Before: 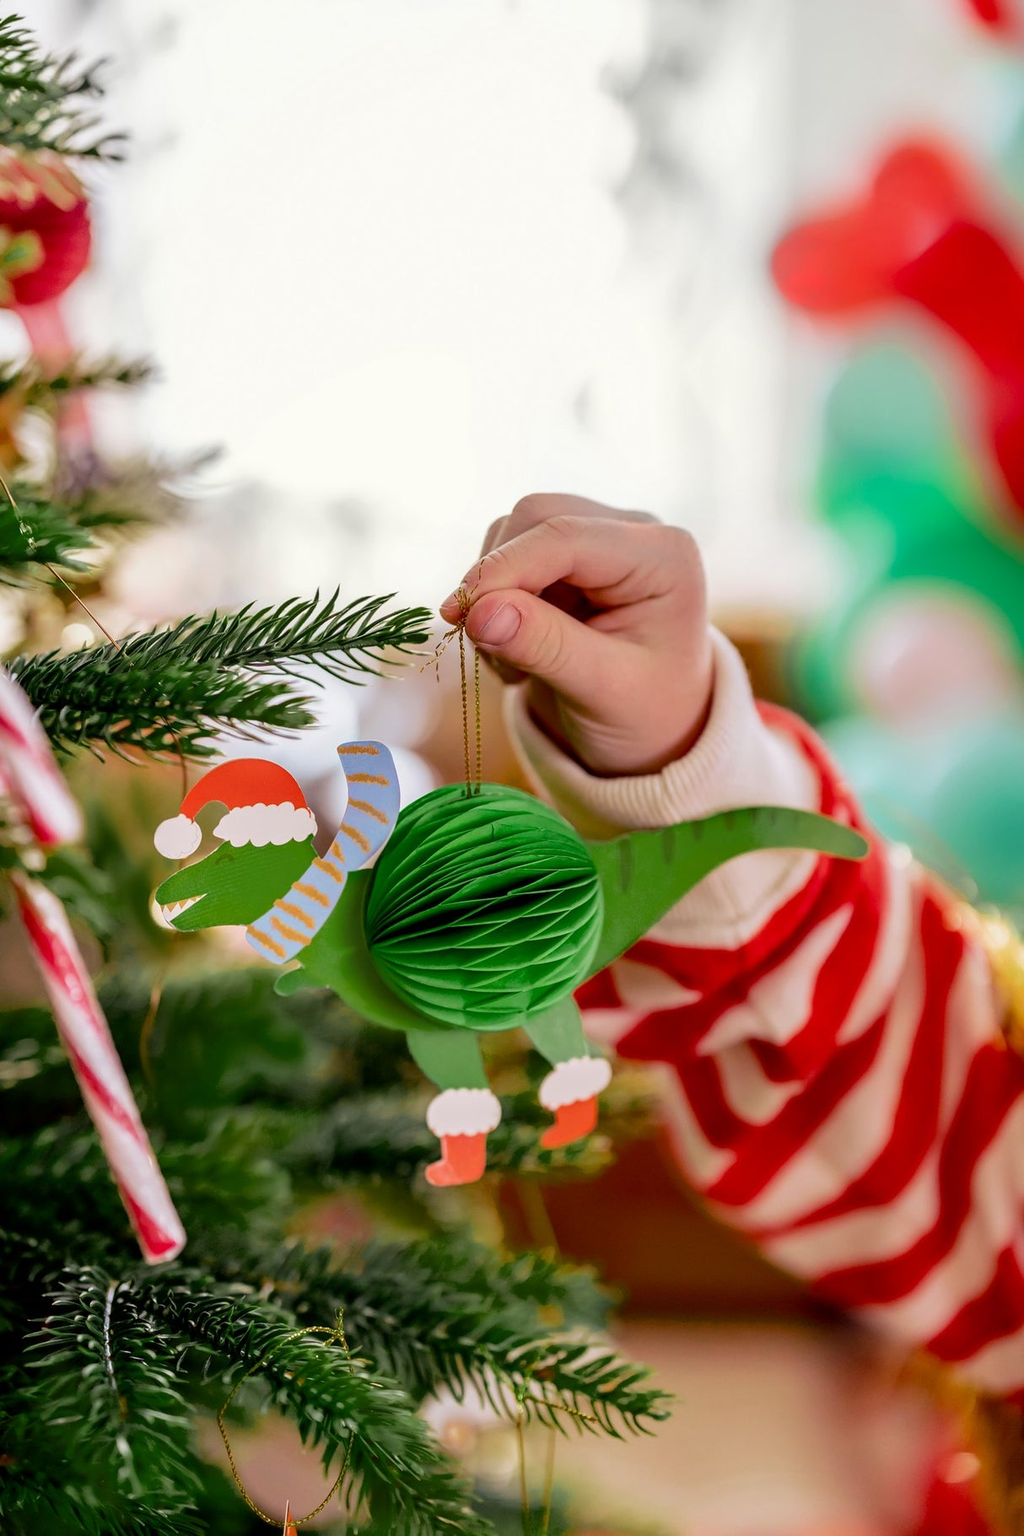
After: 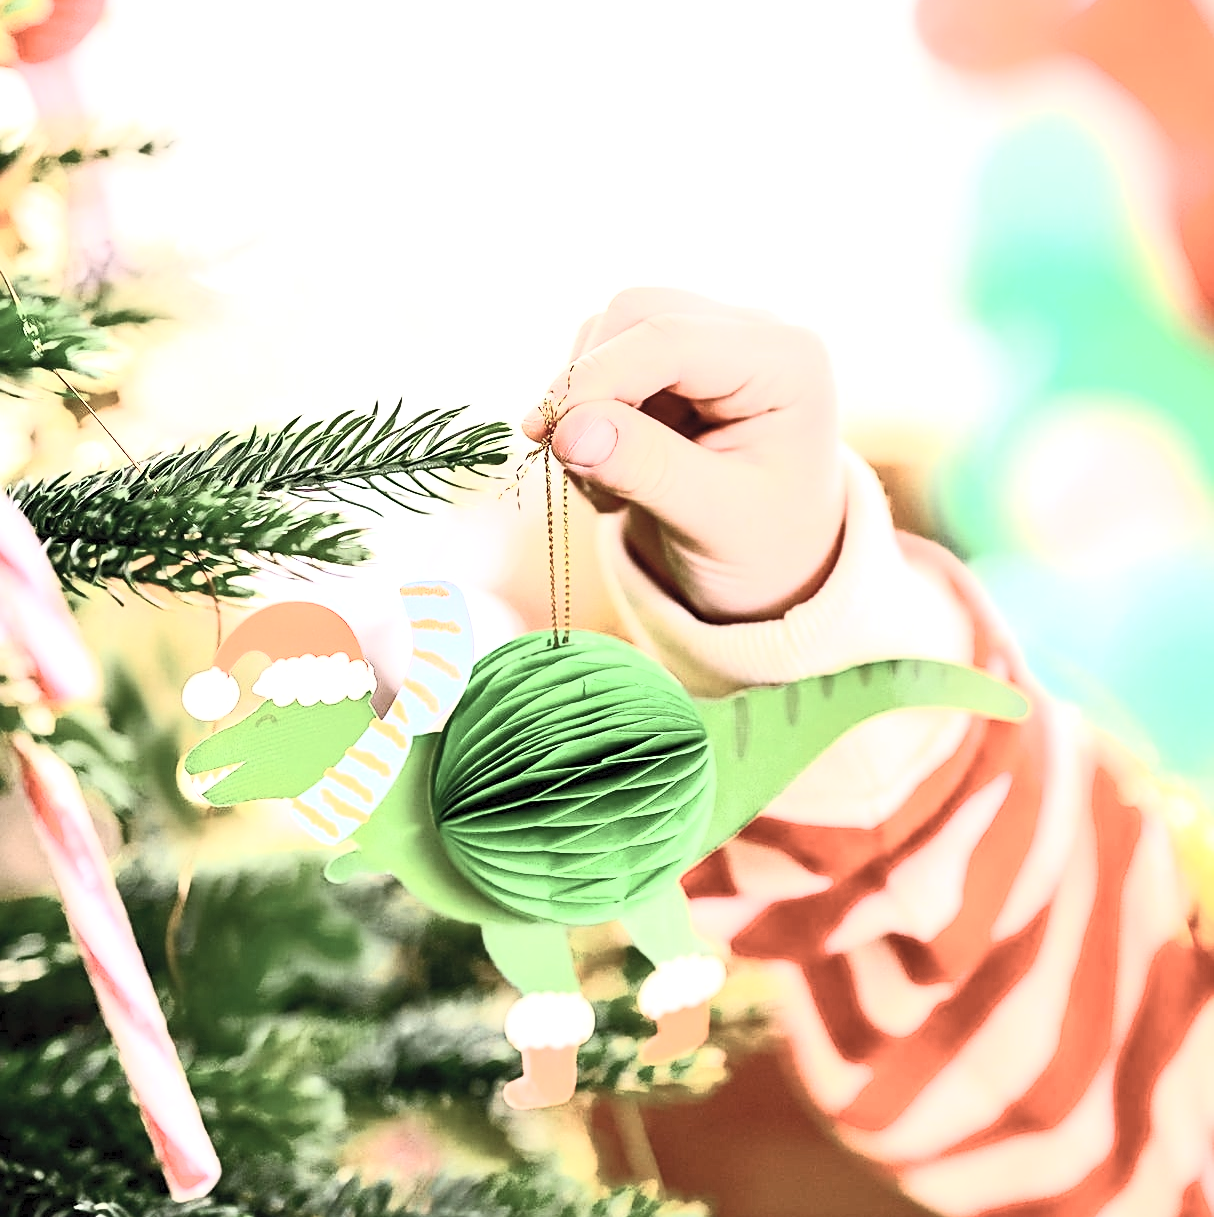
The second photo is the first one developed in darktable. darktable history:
contrast brightness saturation: contrast 0.584, brightness 0.571, saturation -0.326
crop: top 16.396%, bottom 16.765%
exposure: exposure 1.151 EV, compensate exposure bias true, compensate highlight preservation false
sharpen: on, module defaults
